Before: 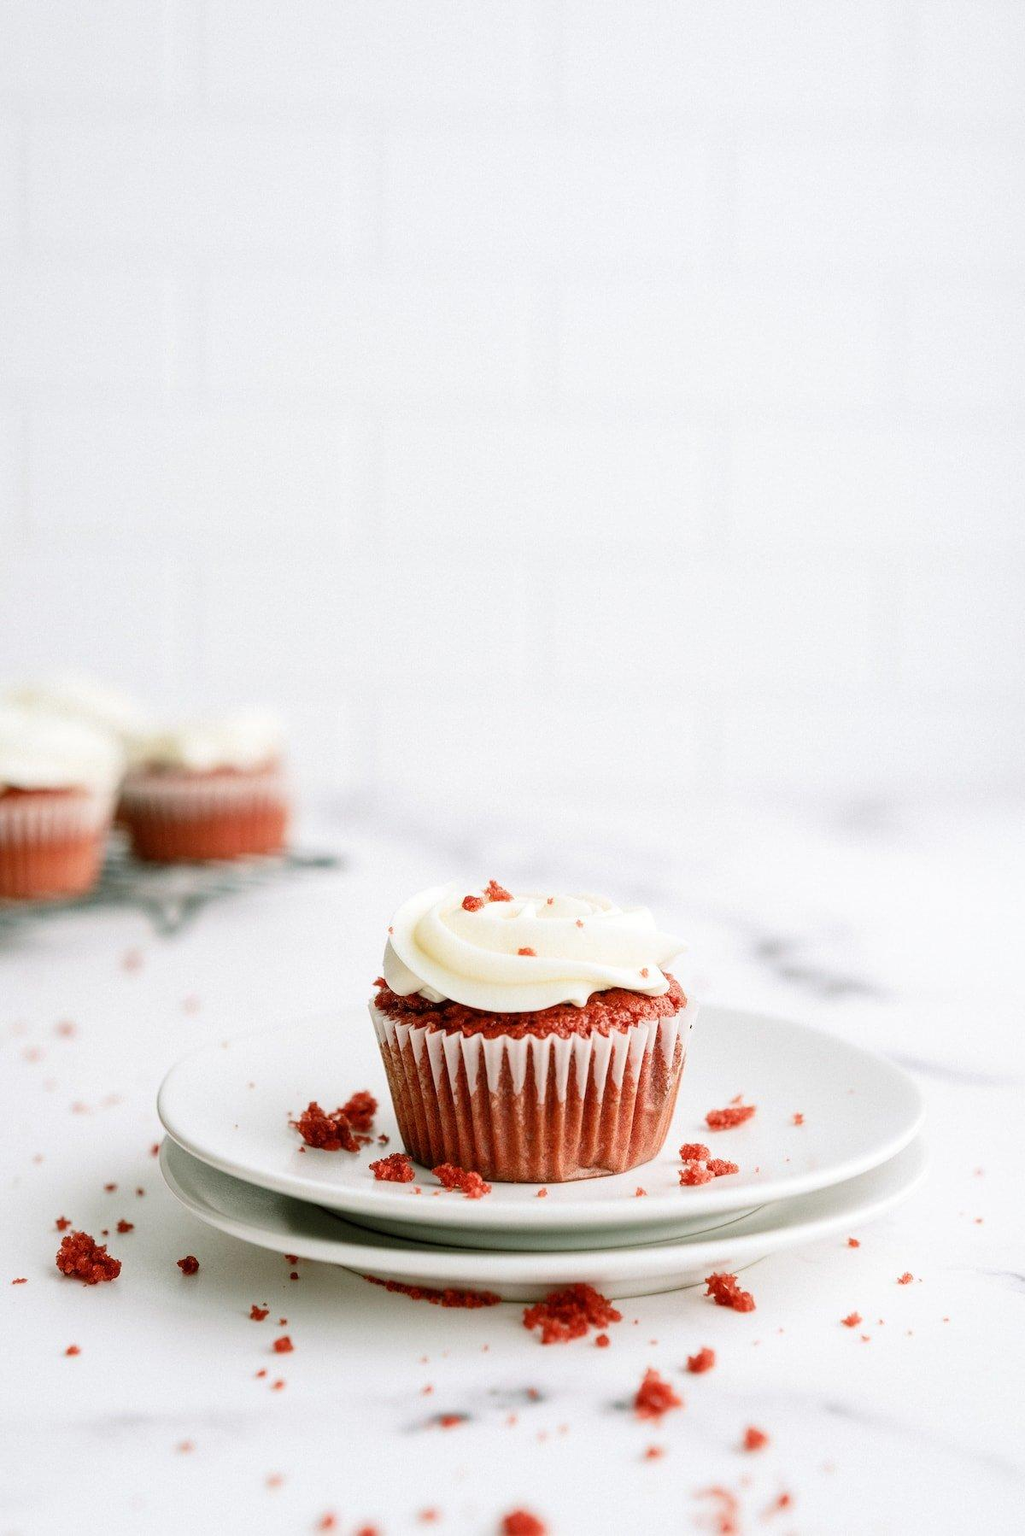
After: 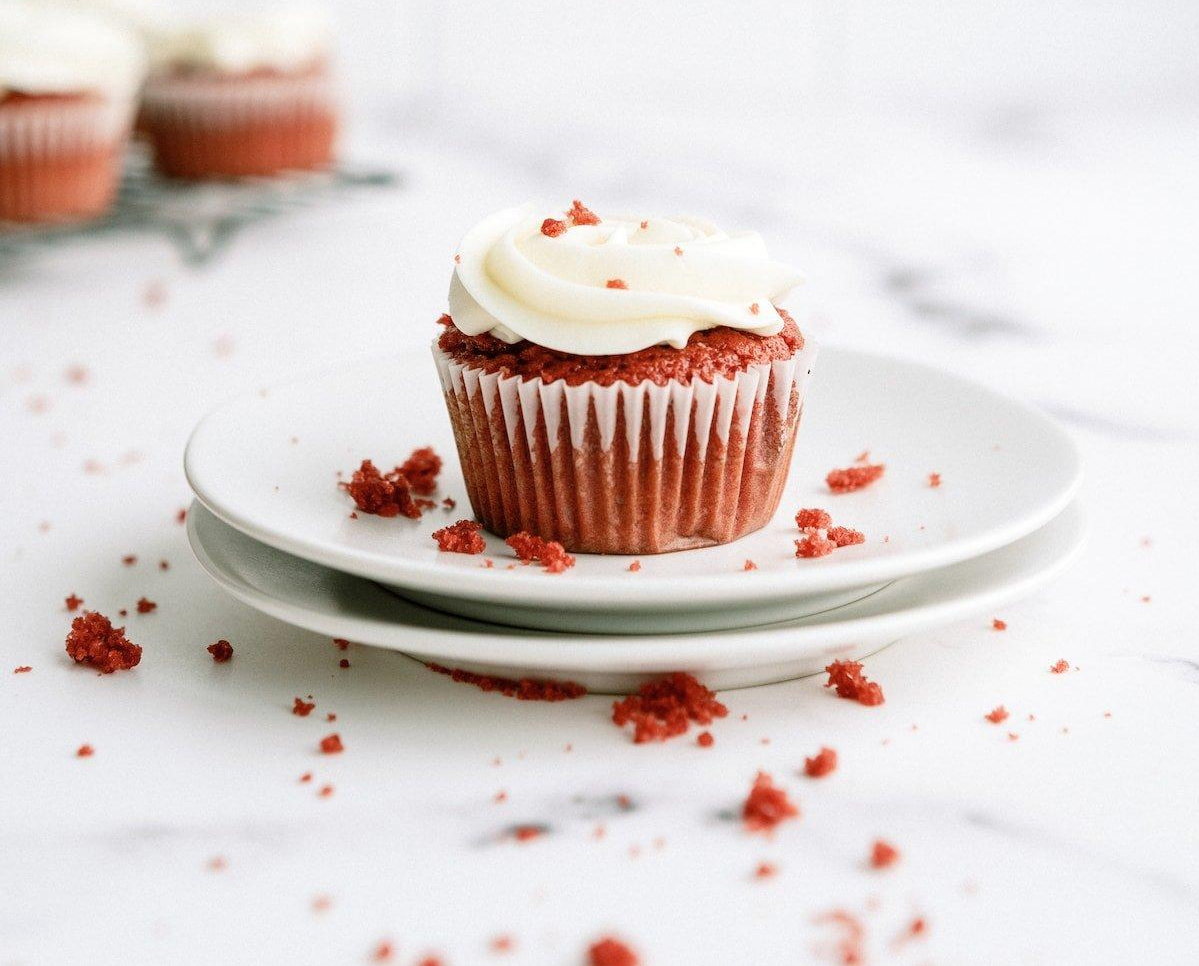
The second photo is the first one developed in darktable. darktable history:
contrast brightness saturation: saturation -0.05
crop and rotate: top 46.237%
